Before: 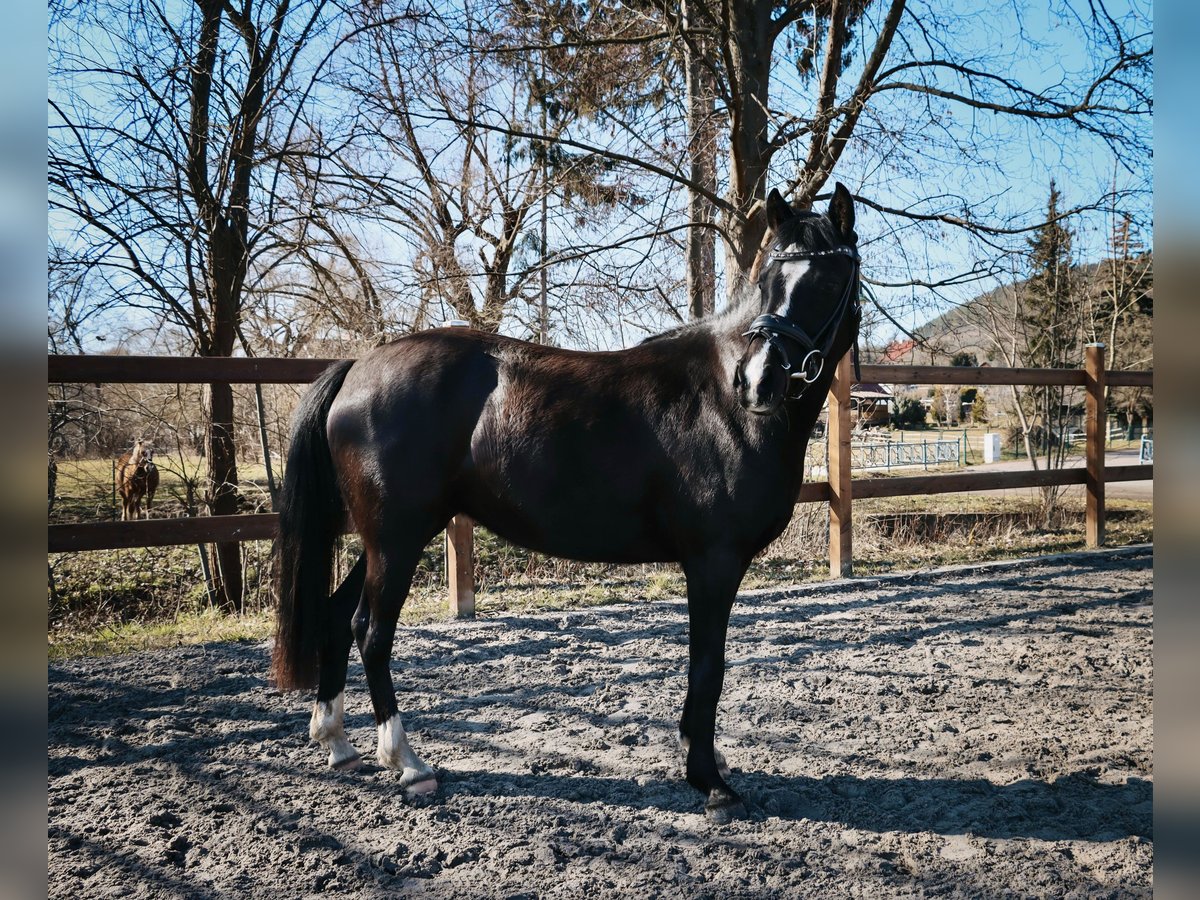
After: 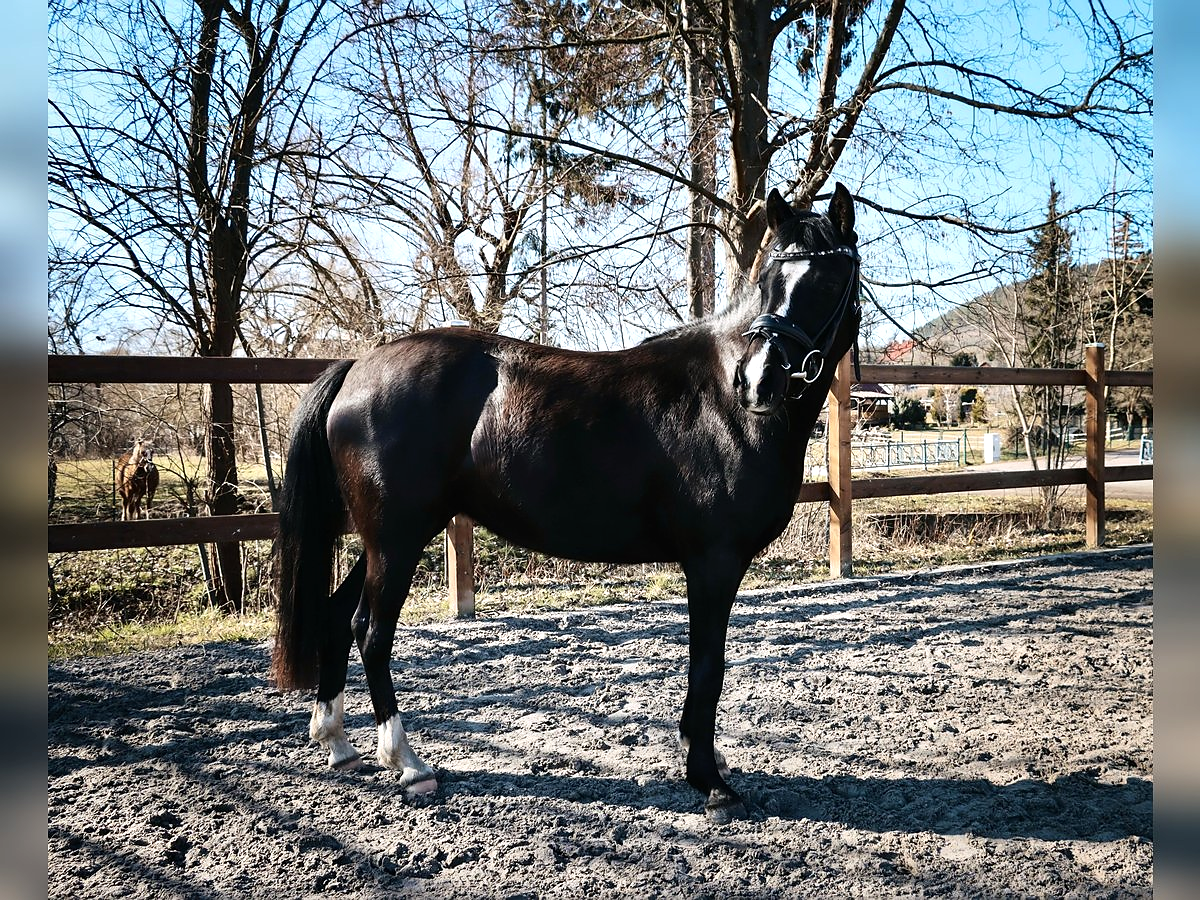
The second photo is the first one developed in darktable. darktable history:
contrast brightness saturation: contrast 0.082, saturation 0.016
sharpen: radius 0.983, amount 0.613
tone equalizer: -8 EV -0.435 EV, -7 EV -0.399 EV, -6 EV -0.317 EV, -5 EV -0.242 EV, -3 EV 0.237 EV, -2 EV 0.347 EV, -1 EV 0.404 EV, +0 EV 0.431 EV
